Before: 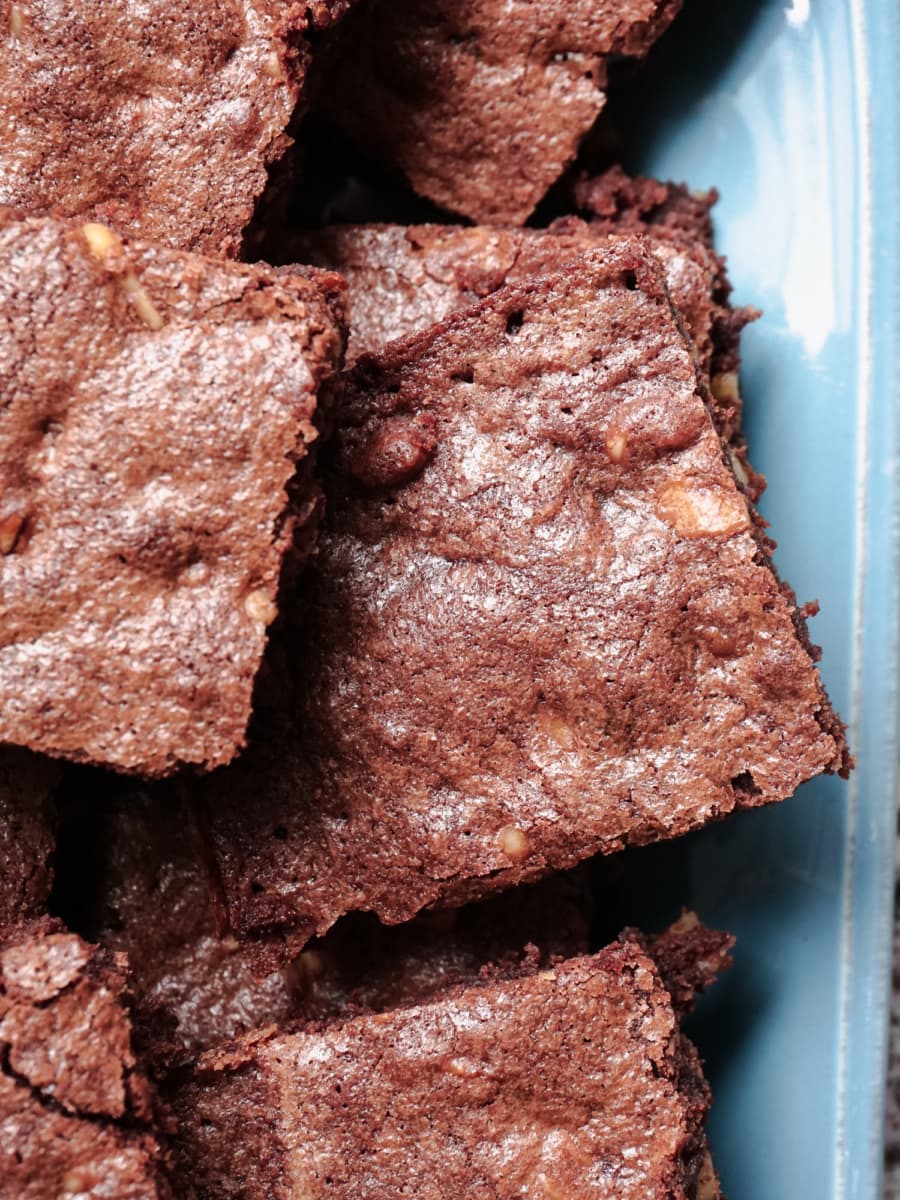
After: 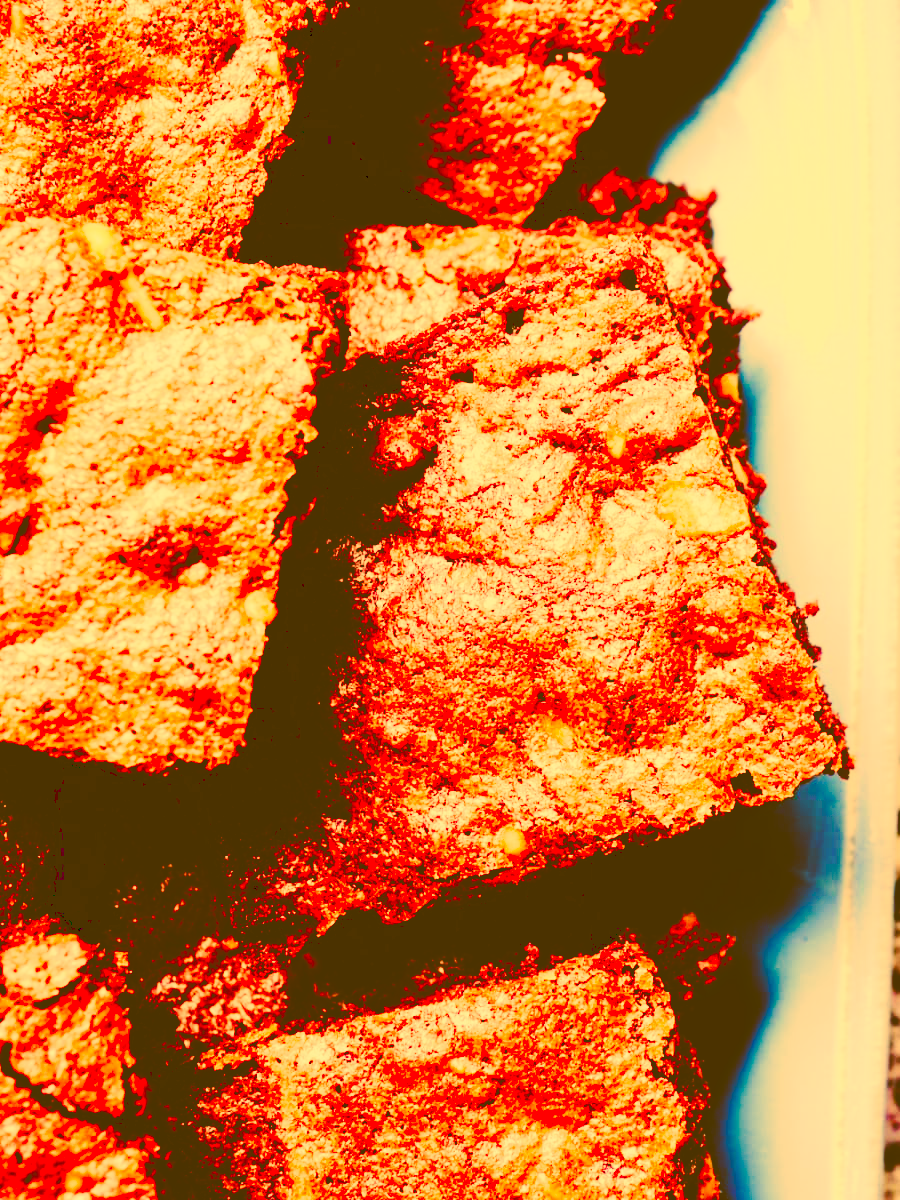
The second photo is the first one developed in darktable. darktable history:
color correction: highlights a* 10.44, highlights b* 30.04, shadows a* 2.73, shadows b* 17.51, saturation 1.72
tone curve: curves: ch0 [(0, 0) (0.003, 0.231) (0.011, 0.231) (0.025, 0.231) (0.044, 0.231) (0.069, 0.231) (0.1, 0.234) (0.136, 0.239) (0.177, 0.243) (0.224, 0.247) (0.277, 0.265) (0.335, 0.311) (0.399, 0.389) (0.468, 0.507) (0.543, 0.634) (0.623, 0.74) (0.709, 0.83) (0.801, 0.889) (0.898, 0.93) (1, 1)], preserve colors none
base curve: curves: ch0 [(0, 0) (0.028, 0.03) (0.121, 0.232) (0.46, 0.748) (0.859, 0.968) (1, 1)], preserve colors none
